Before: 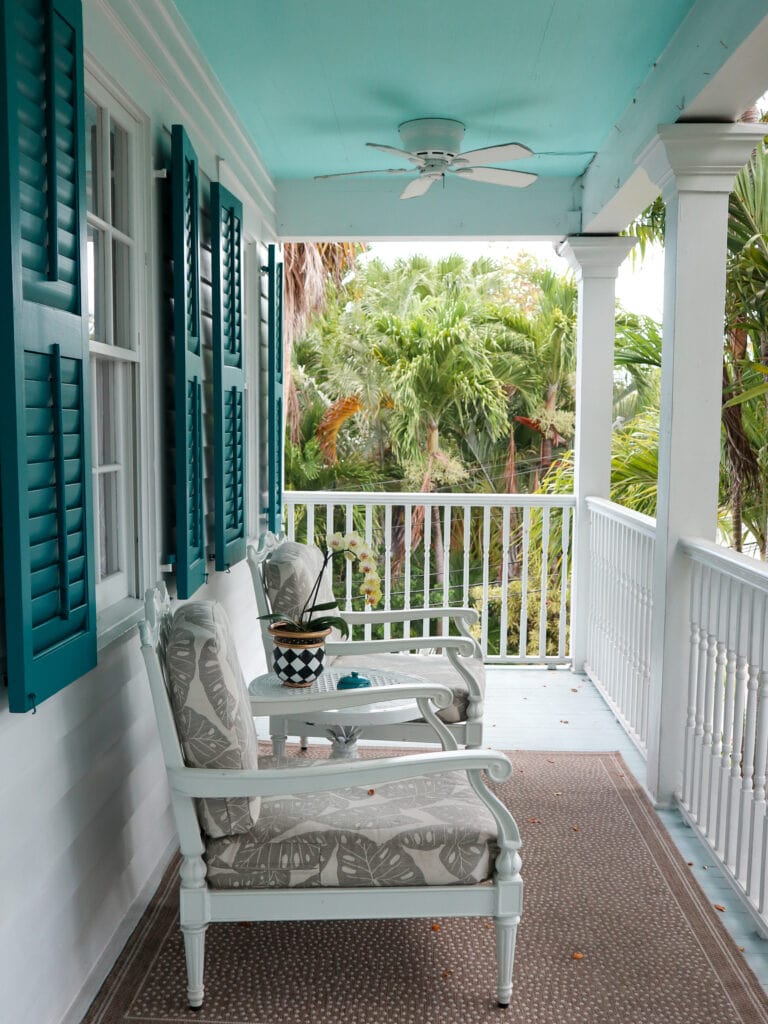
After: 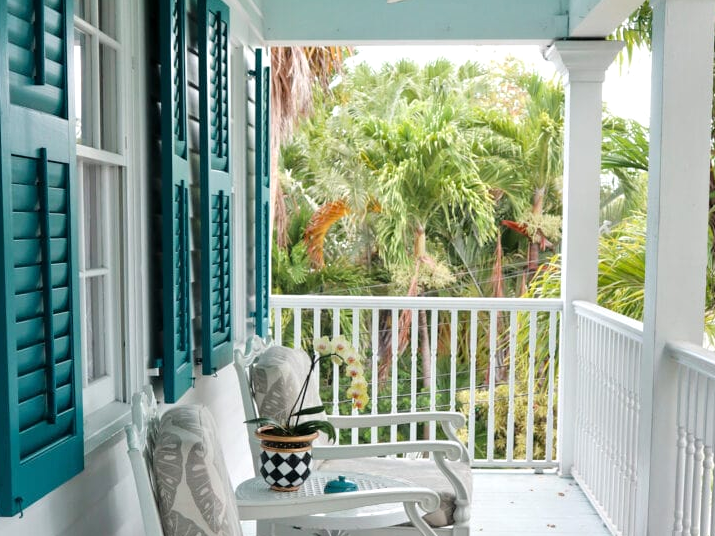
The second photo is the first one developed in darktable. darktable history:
crop: left 1.821%, top 19.194%, right 4.993%, bottom 28.39%
tone equalizer: -8 EV 0.018 EV, -7 EV -0.02 EV, -6 EV 0.037 EV, -5 EV 0.03 EV, -4 EV 0.284 EV, -3 EV 0.673 EV, -2 EV 0.57 EV, -1 EV 0.207 EV, +0 EV 0.046 EV, mask exposure compensation -0.514 EV
